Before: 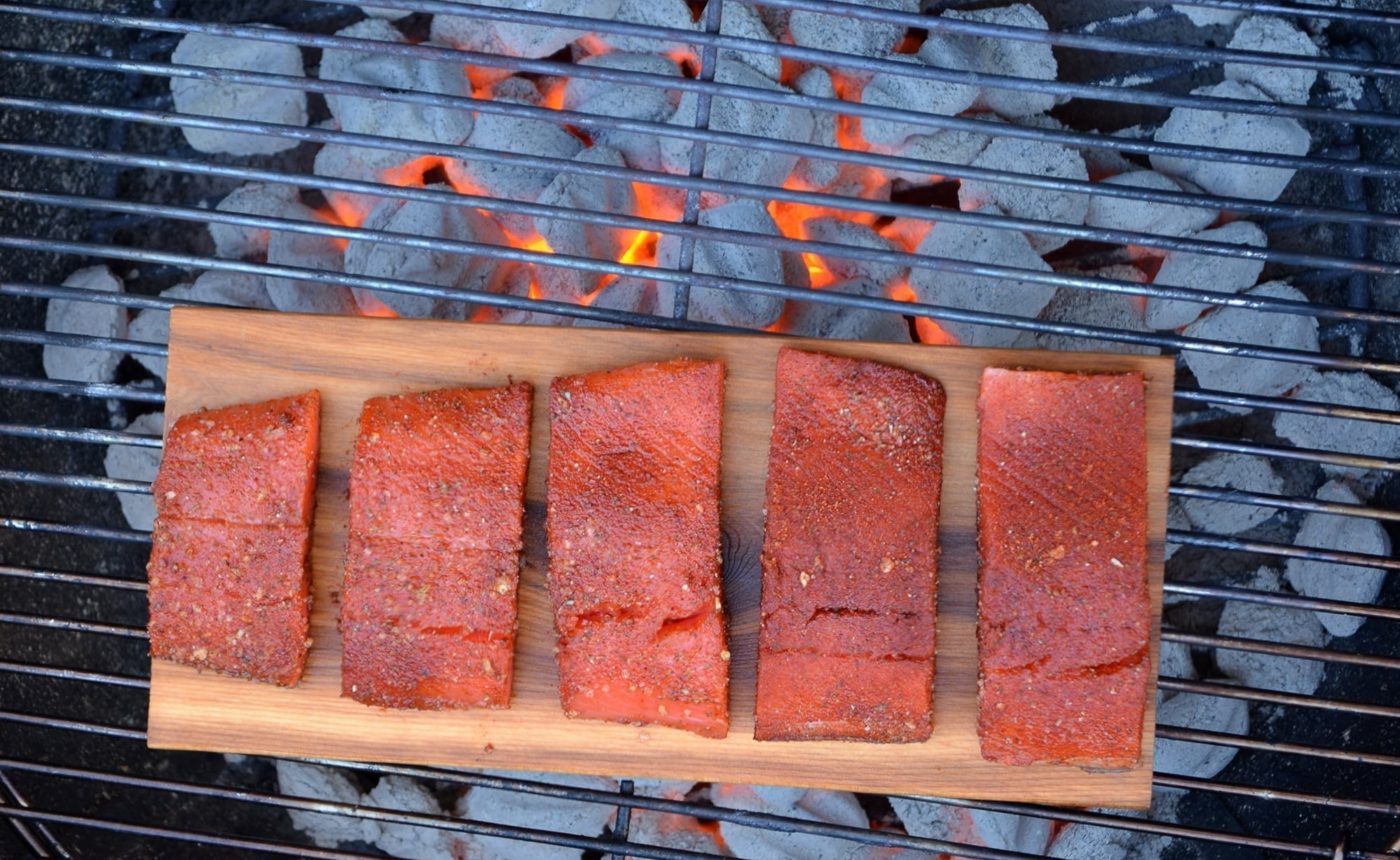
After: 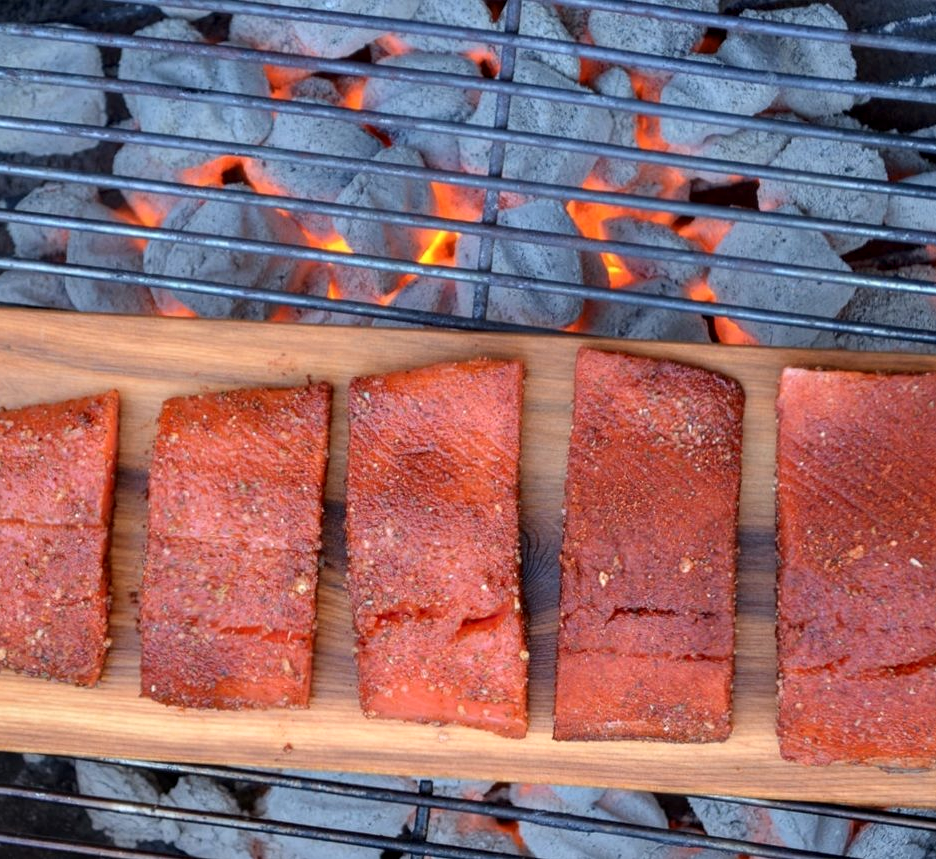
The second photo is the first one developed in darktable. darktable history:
crop and rotate: left 14.493%, right 18.64%
local contrast: on, module defaults
